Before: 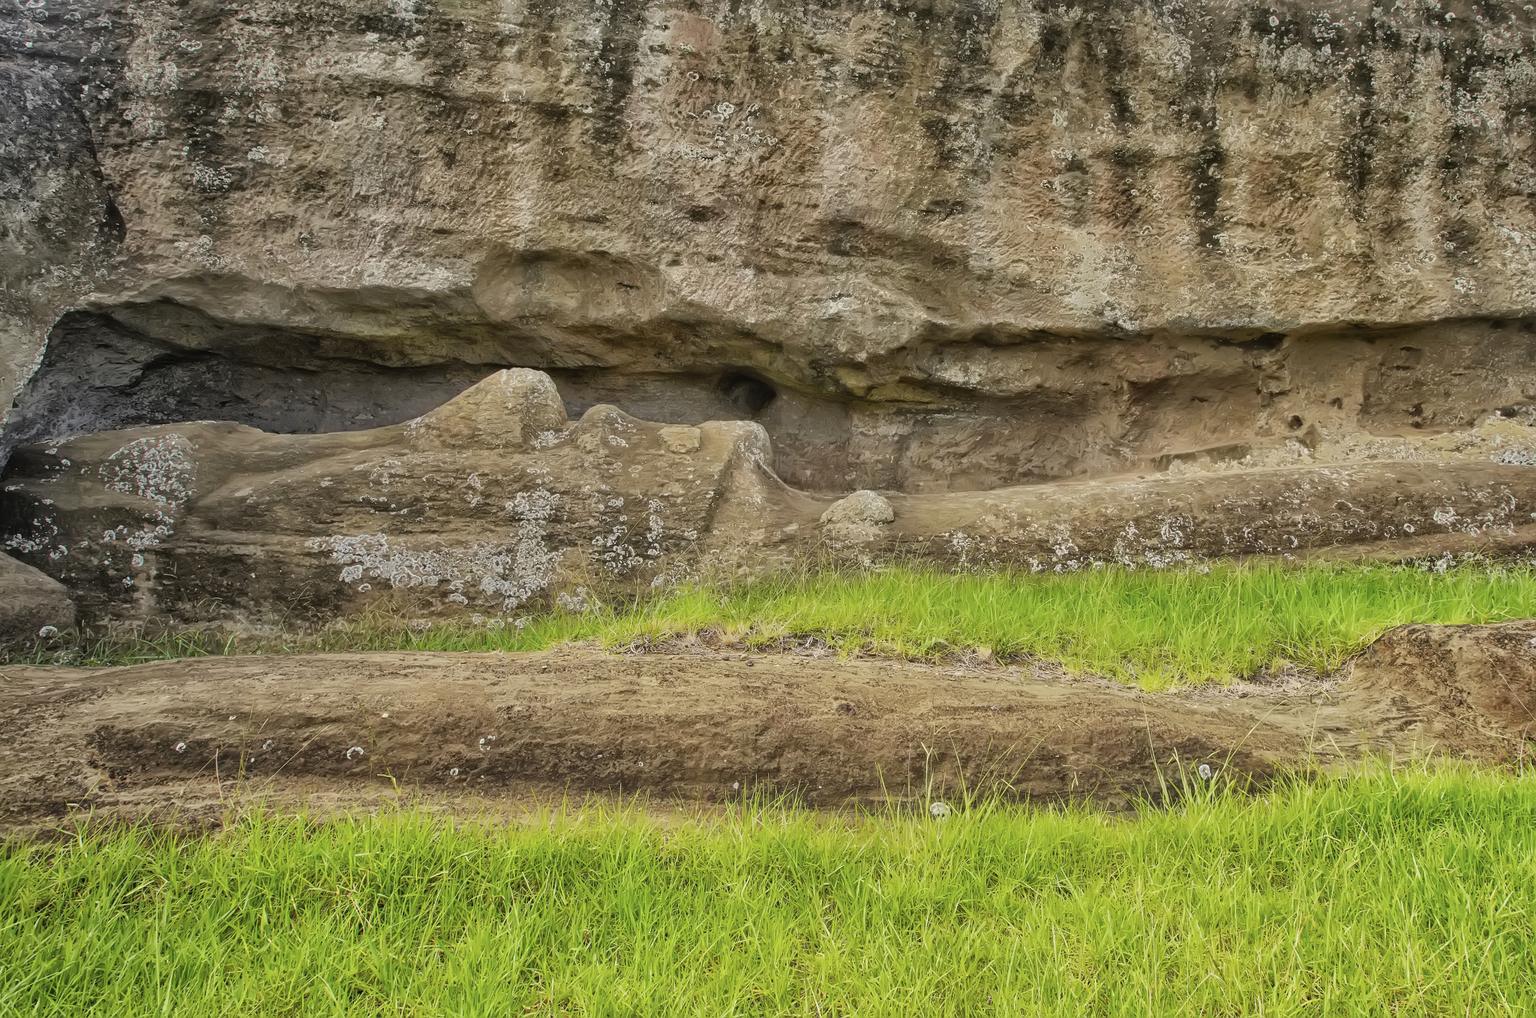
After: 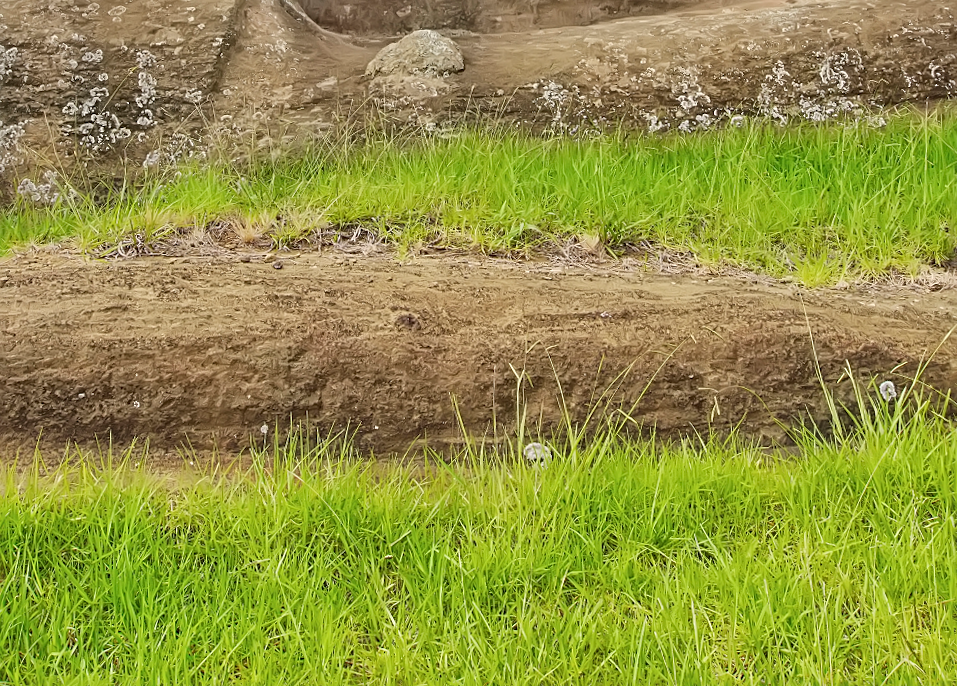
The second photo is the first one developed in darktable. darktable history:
crop: left 35.976%, top 45.819%, right 18.162%, bottom 5.807%
rotate and perspective: rotation -1.77°, lens shift (horizontal) 0.004, automatic cropping off
sharpen: radius 2.167, amount 0.381, threshold 0
